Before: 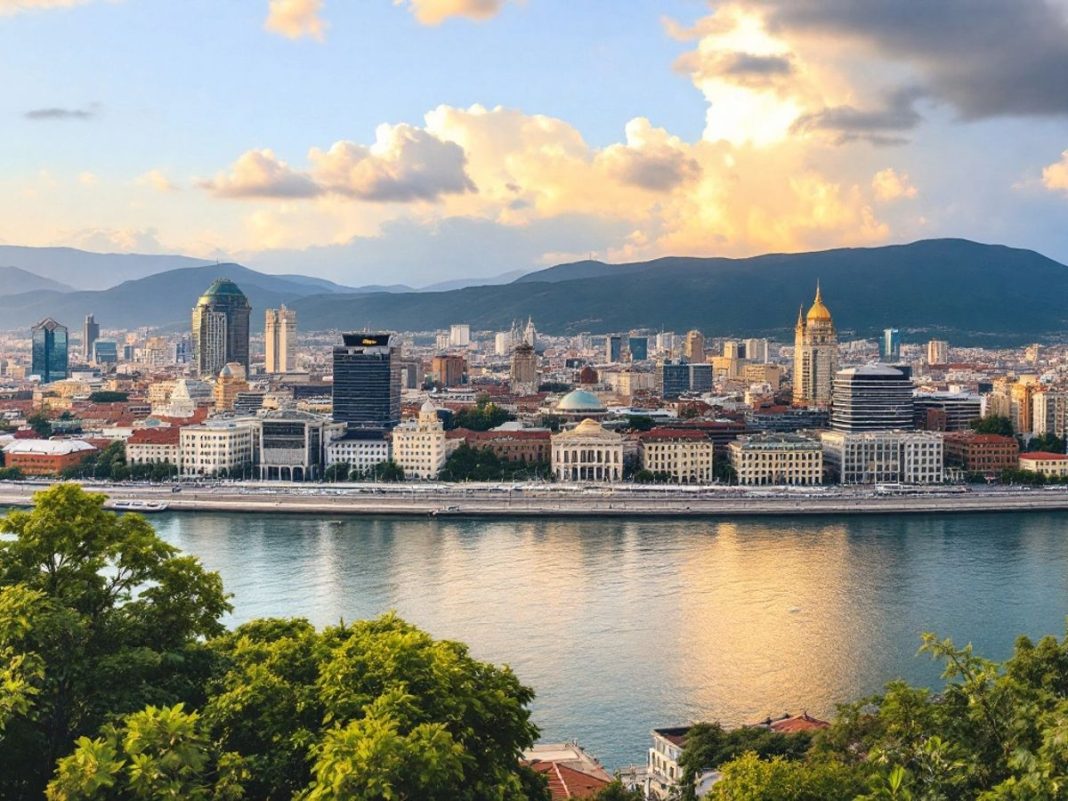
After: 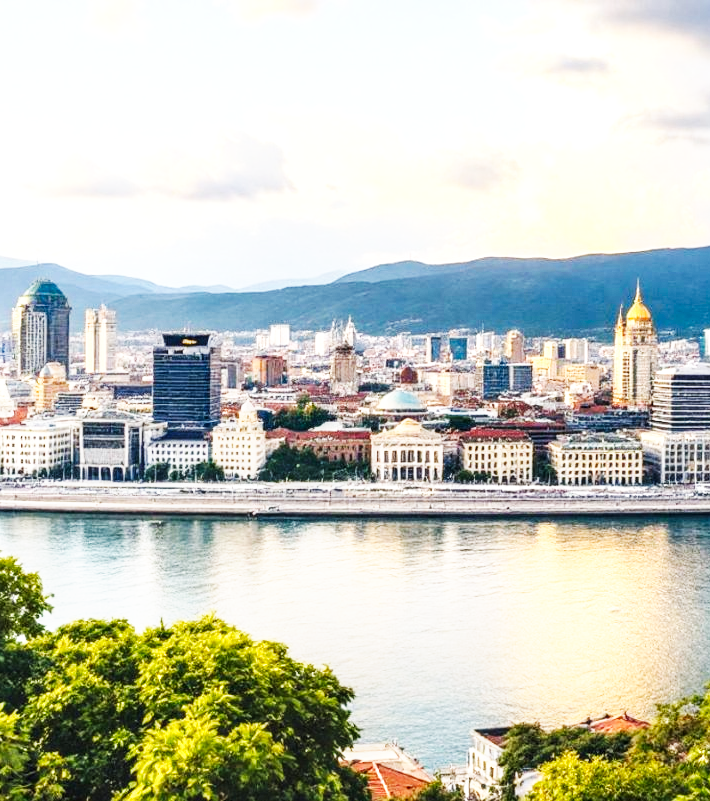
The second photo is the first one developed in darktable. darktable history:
exposure: exposure 0.197 EV, compensate highlight preservation false
crop: left 16.899%, right 16.556%
base curve: curves: ch0 [(0, 0) (0.007, 0.004) (0.027, 0.03) (0.046, 0.07) (0.207, 0.54) (0.442, 0.872) (0.673, 0.972) (1, 1)], preserve colors none
local contrast: on, module defaults
